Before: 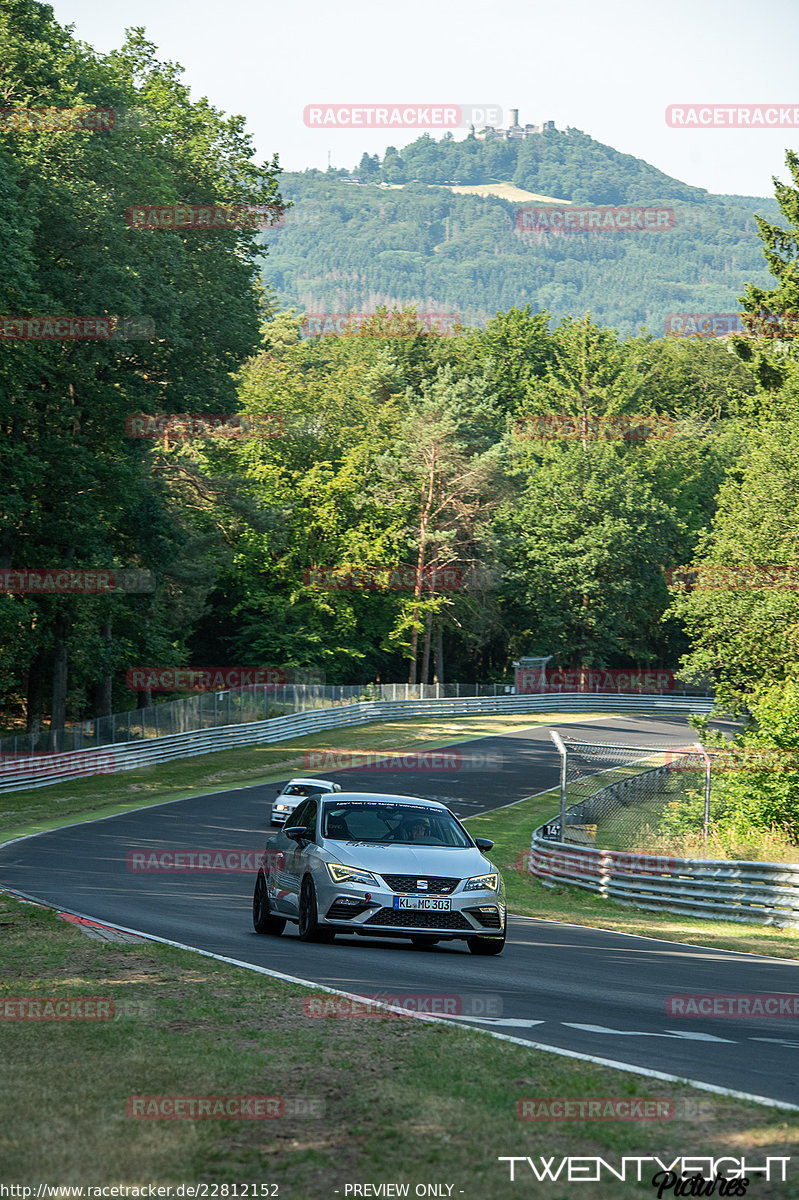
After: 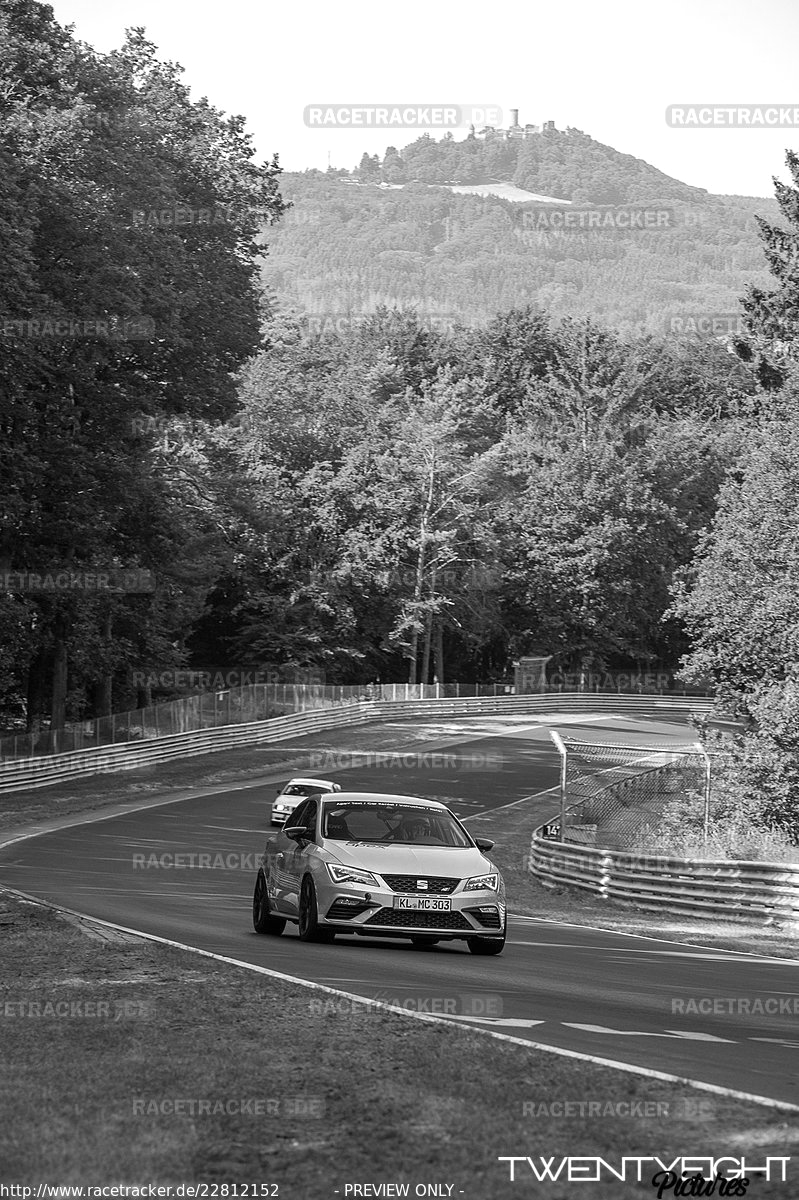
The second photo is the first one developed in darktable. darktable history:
color calibration: output gray [0.18, 0.41, 0.41, 0], x 0.396, y 0.386, temperature 3639.02 K
